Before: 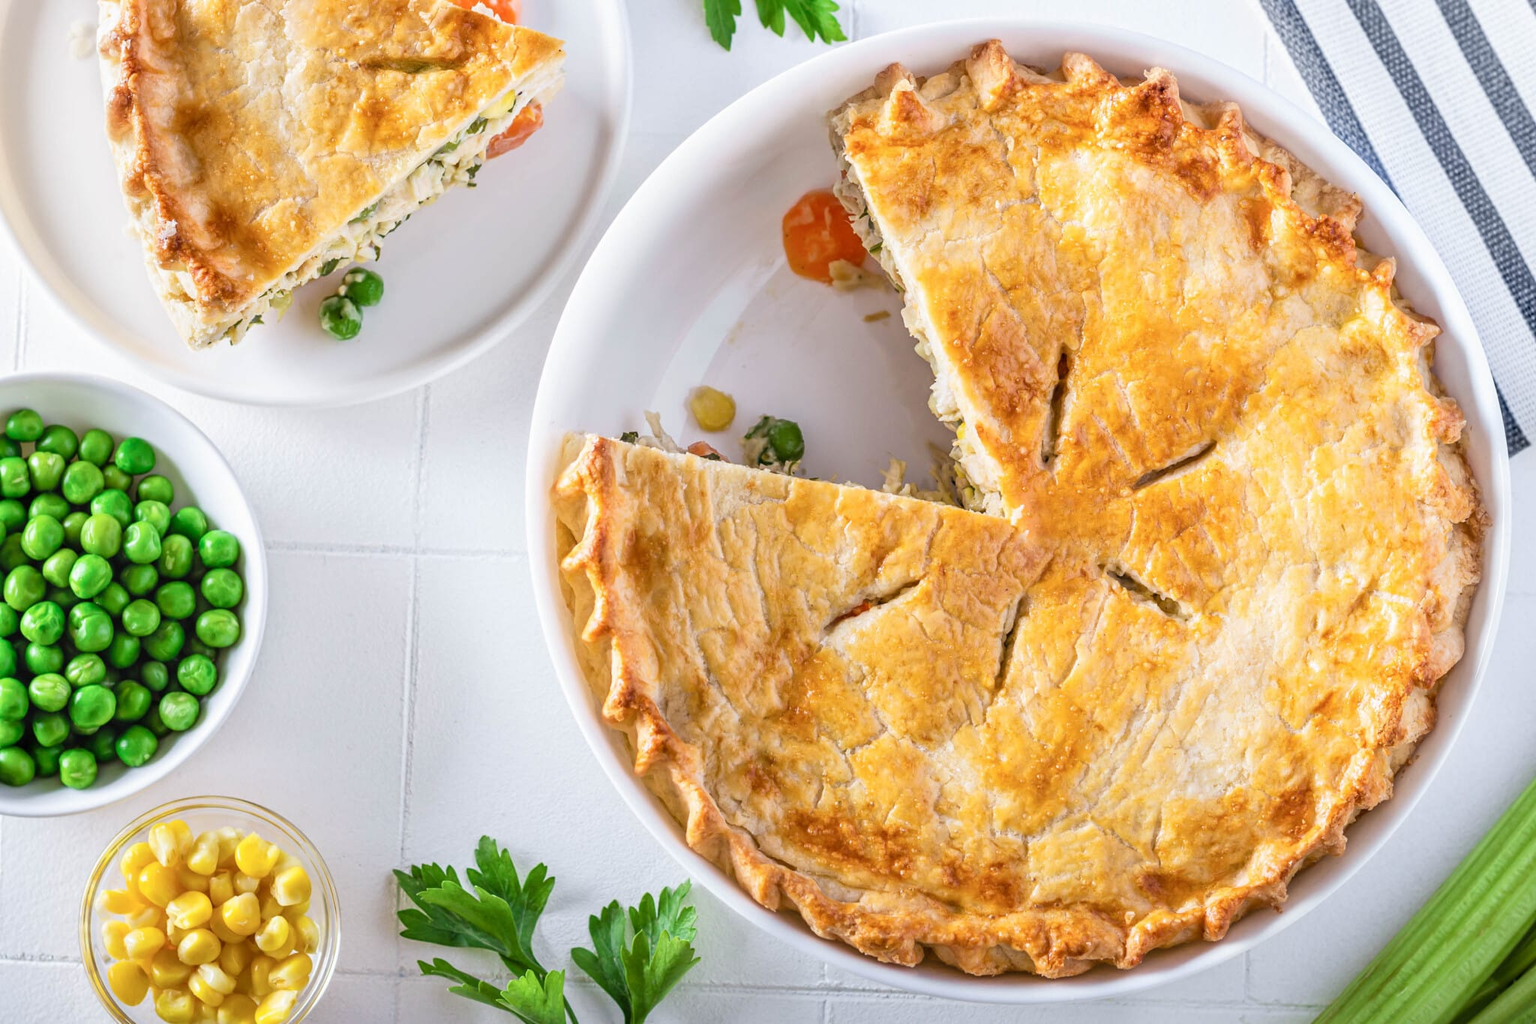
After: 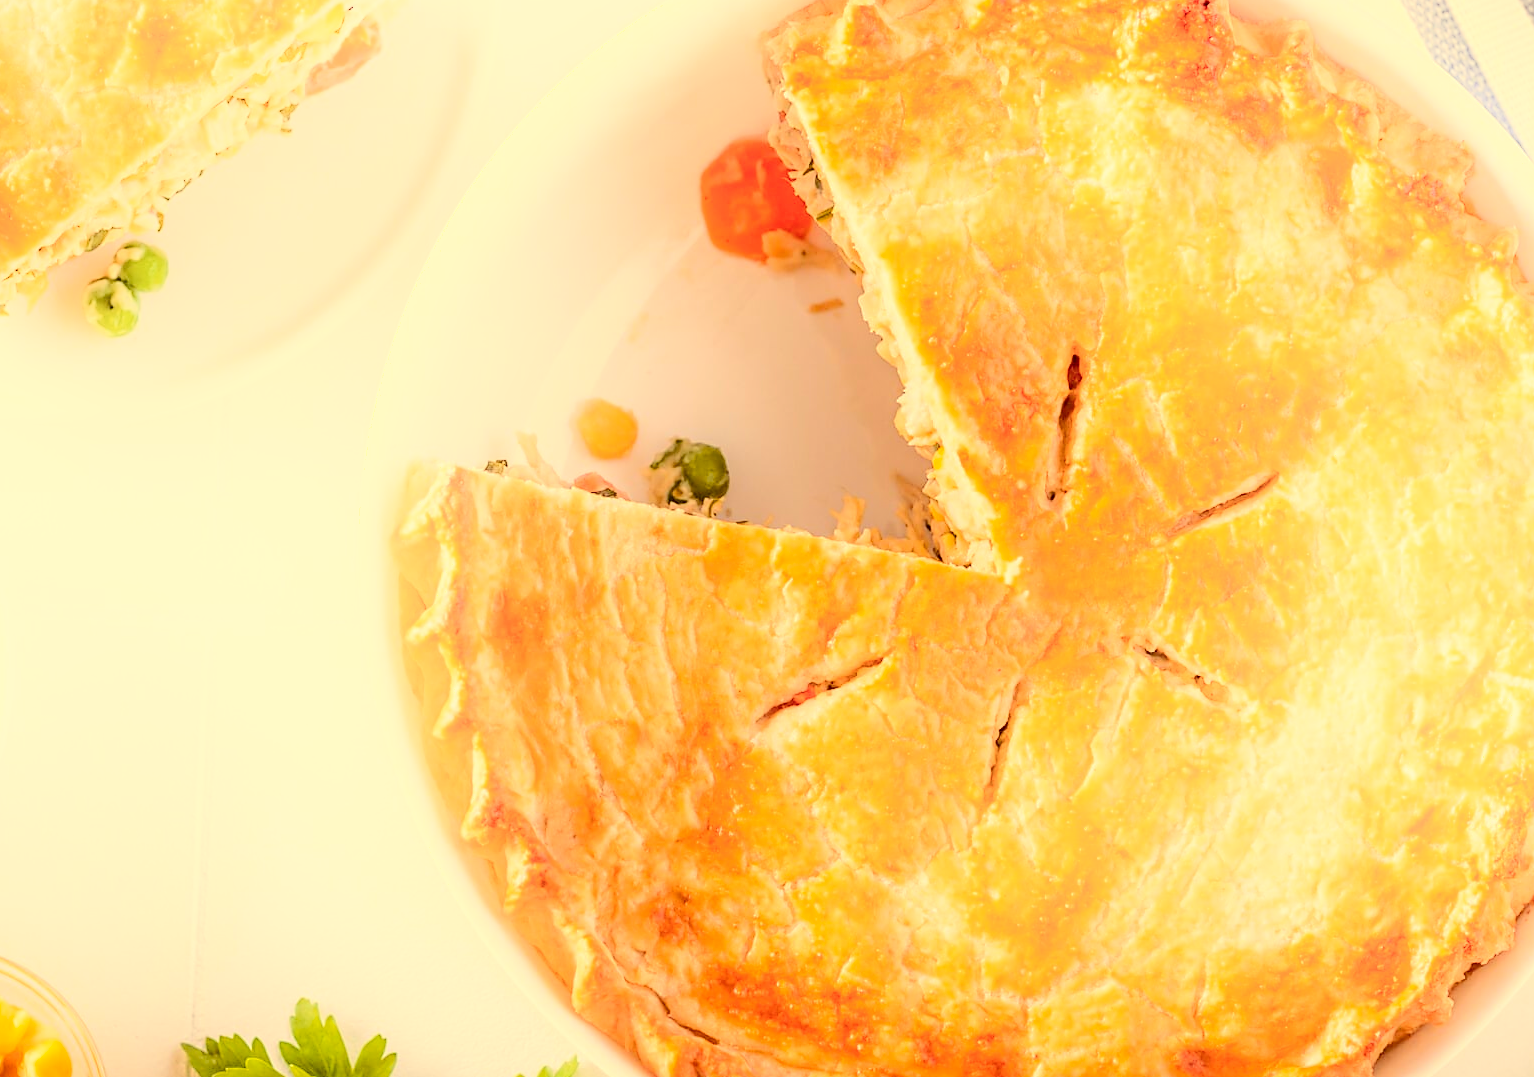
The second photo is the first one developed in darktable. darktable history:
color balance rgb: highlights gain › chroma 3.071%, highlights gain › hue 77.9°, perceptual saturation grading › global saturation 0.481%, global vibrance 20%
shadows and highlights: shadows -21.42, highlights 98.84, soften with gaussian
sharpen: radius 1.458, amount 0.412, threshold 1.296
crop: left 16.75%, top 8.565%, right 8.333%, bottom 12.475%
color correction: highlights a* 1.19, highlights b* 24.69, shadows a* 15.99, shadows b* 24.34
color zones: curves: ch1 [(0.309, 0.524) (0.41, 0.329) (0.508, 0.509)]; ch2 [(0.25, 0.457) (0.75, 0.5)]
tone equalizer: -7 EV 0.114 EV, edges refinement/feathering 500, mask exposure compensation -1.57 EV, preserve details no
